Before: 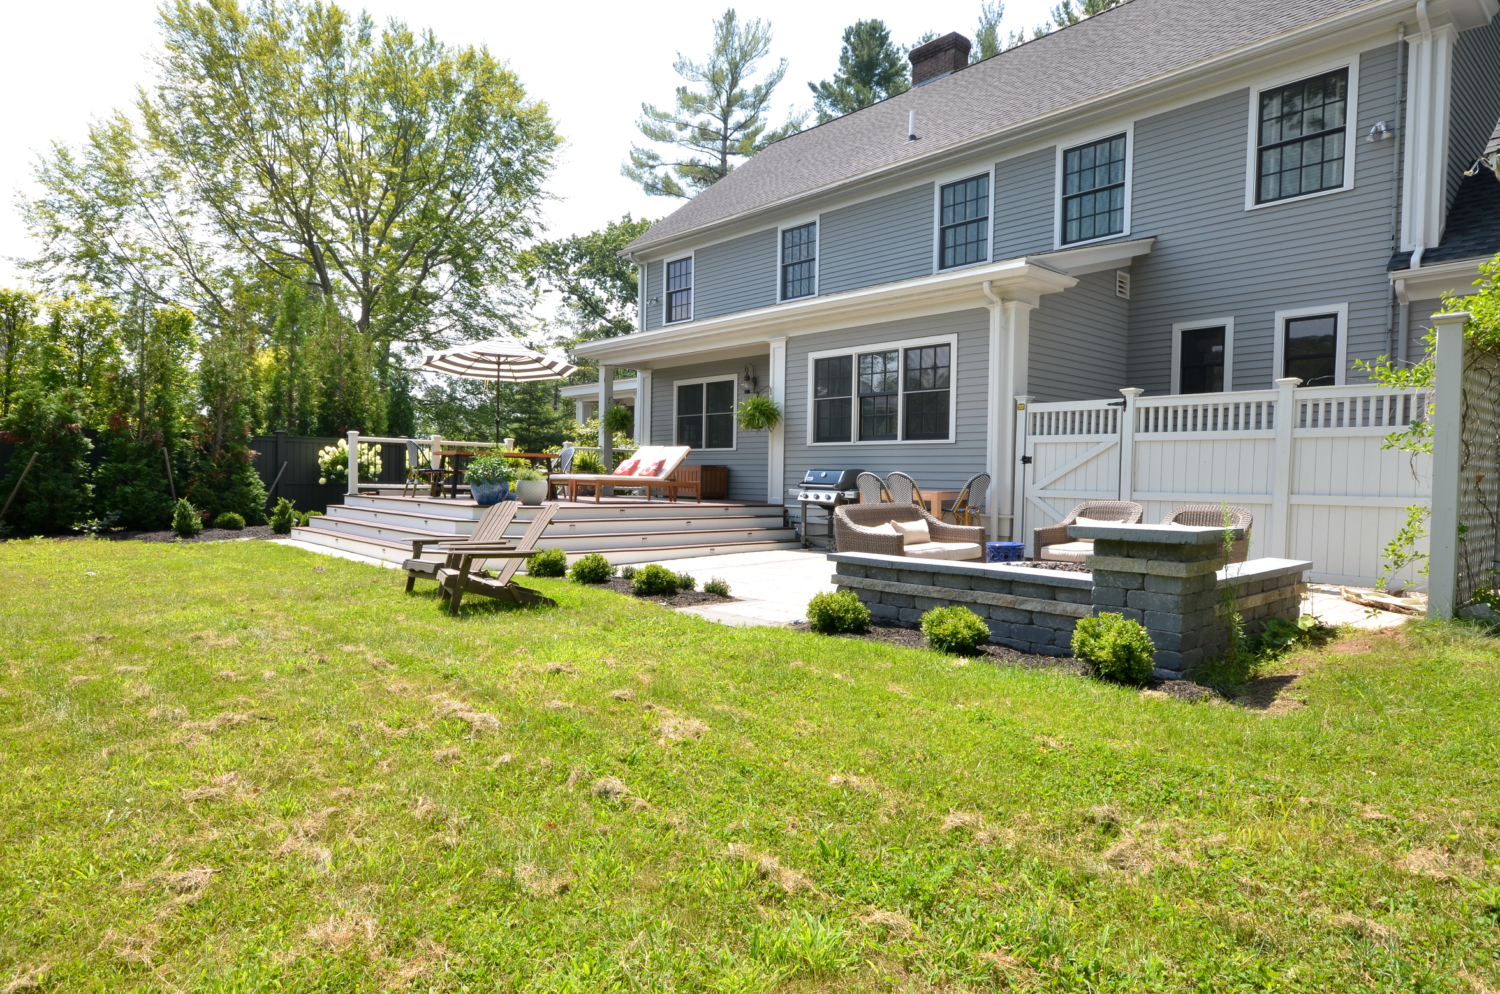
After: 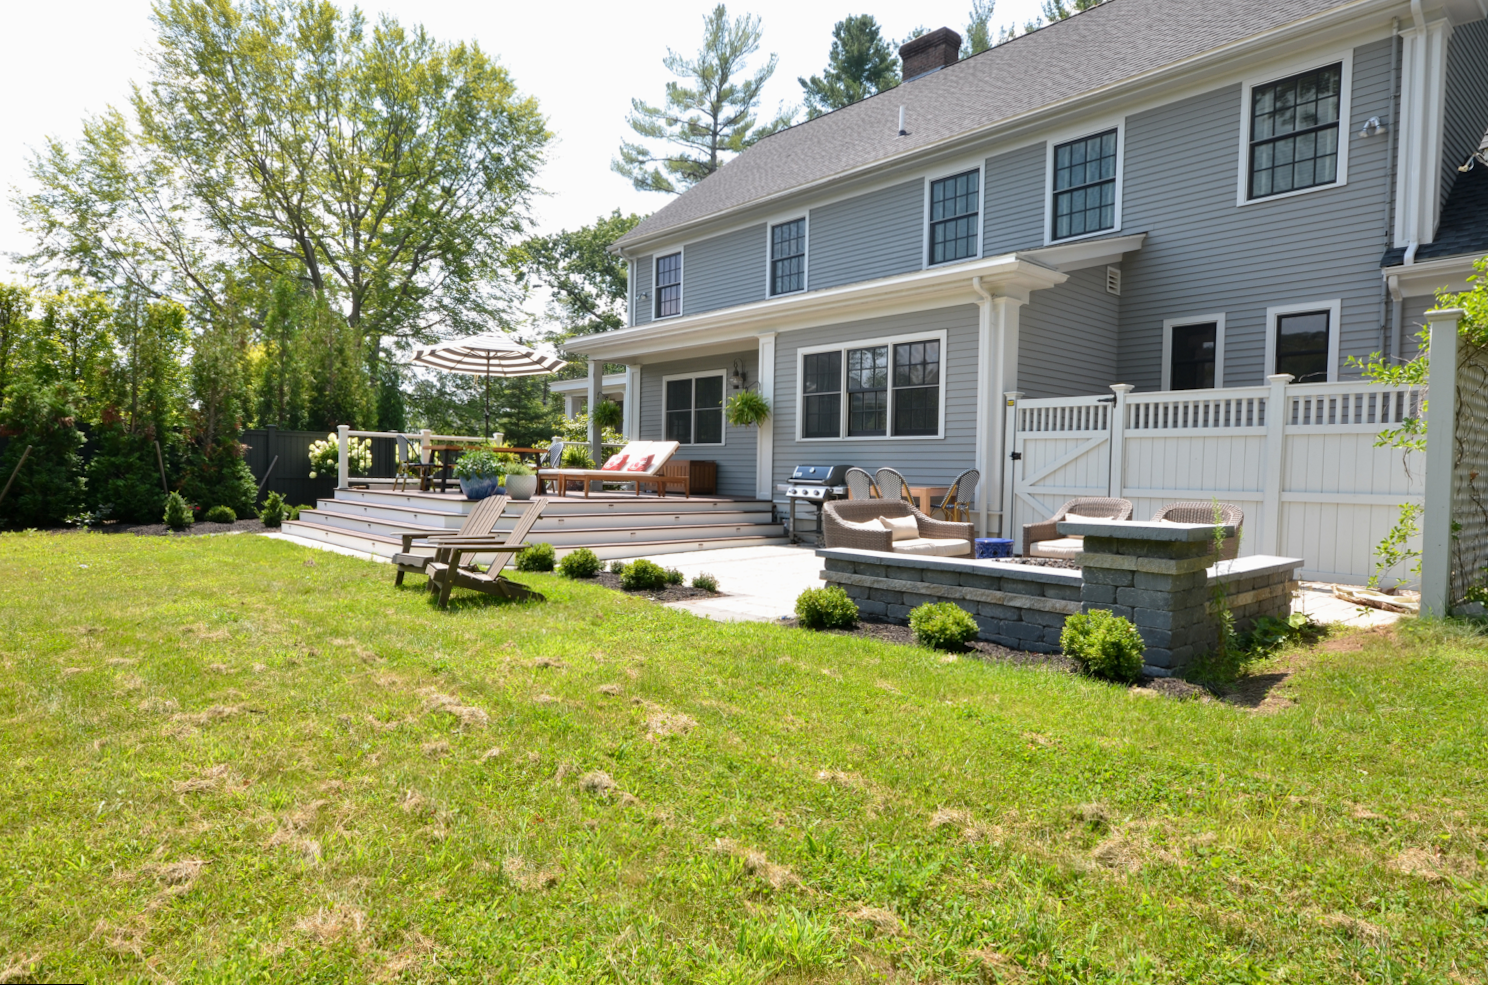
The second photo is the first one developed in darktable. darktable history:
exposure: exposure -0.048 EV, compensate highlight preservation false
rotate and perspective: rotation 0.192°, lens shift (horizontal) -0.015, crop left 0.005, crop right 0.996, crop top 0.006, crop bottom 0.99
